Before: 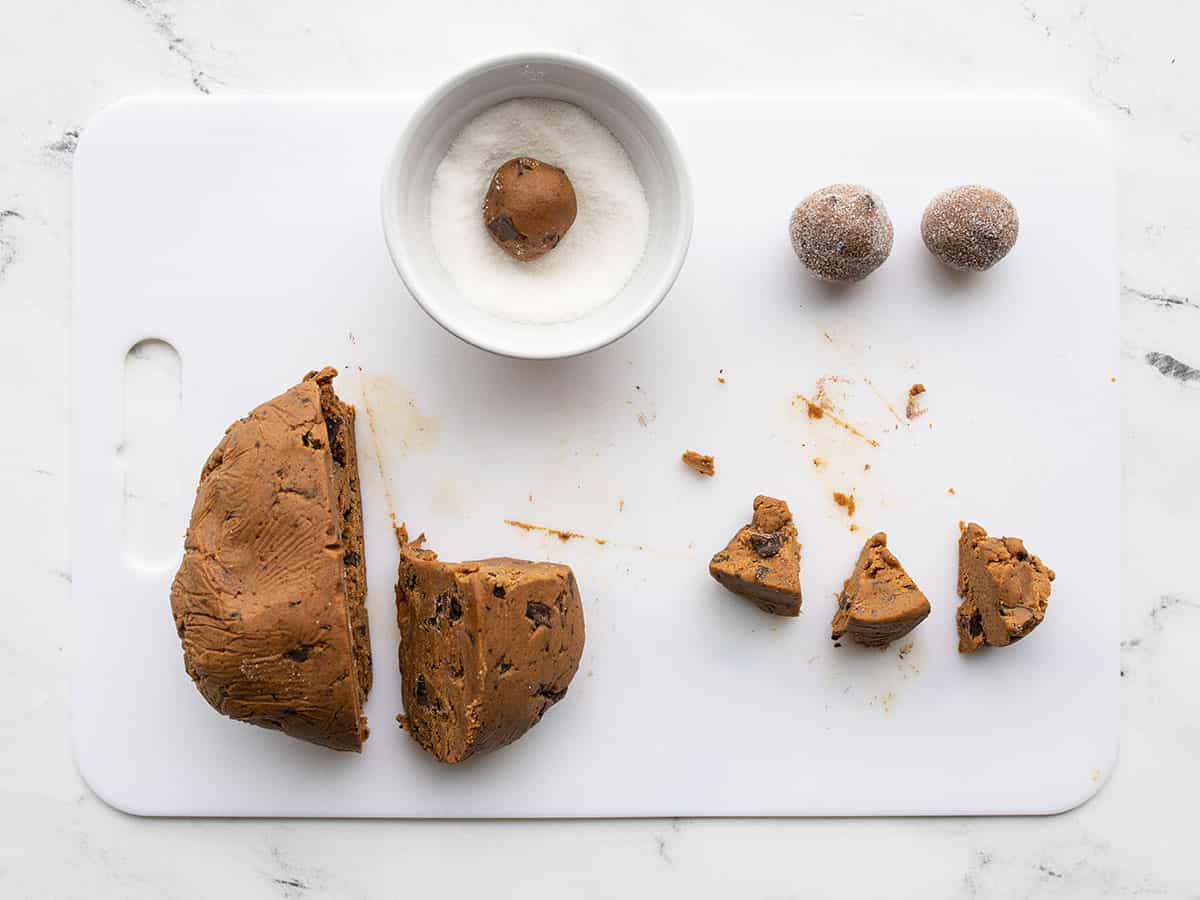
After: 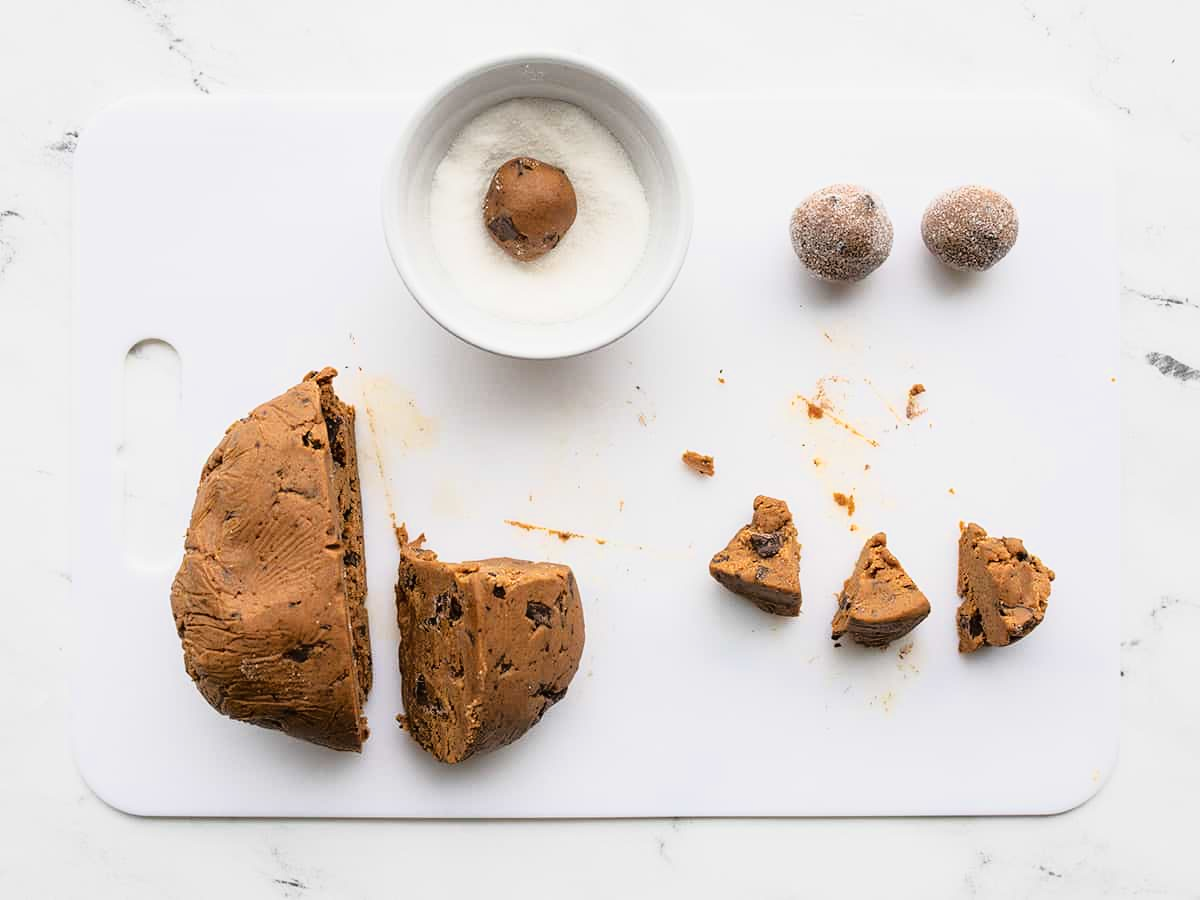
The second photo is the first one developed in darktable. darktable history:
tone equalizer: smoothing diameter 24.95%, edges refinement/feathering 10.5, preserve details guided filter
tone curve: curves: ch0 [(0, 0.009) (0.105, 0.08) (0.195, 0.18) (0.283, 0.316) (0.384, 0.434) (0.485, 0.531) (0.638, 0.69) (0.81, 0.872) (1, 0.977)]; ch1 [(0, 0) (0.161, 0.092) (0.35, 0.33) (0.379, 0.401) (0.456, 0.469) (0.502, 0.5) (0.525, 0.514) (0.586, 0.604) (0.642, 0.645) (0.858, 0.817) (1, 0.942)]; ch2 [(0, 0) (0.371, 0.362) (0.437, 0.437) (0.48, 0.49) (0.53, 0.515) (0.56, 0.571) (0.622, 0.606) (0.881, 0.795) (1, 0.929)]
